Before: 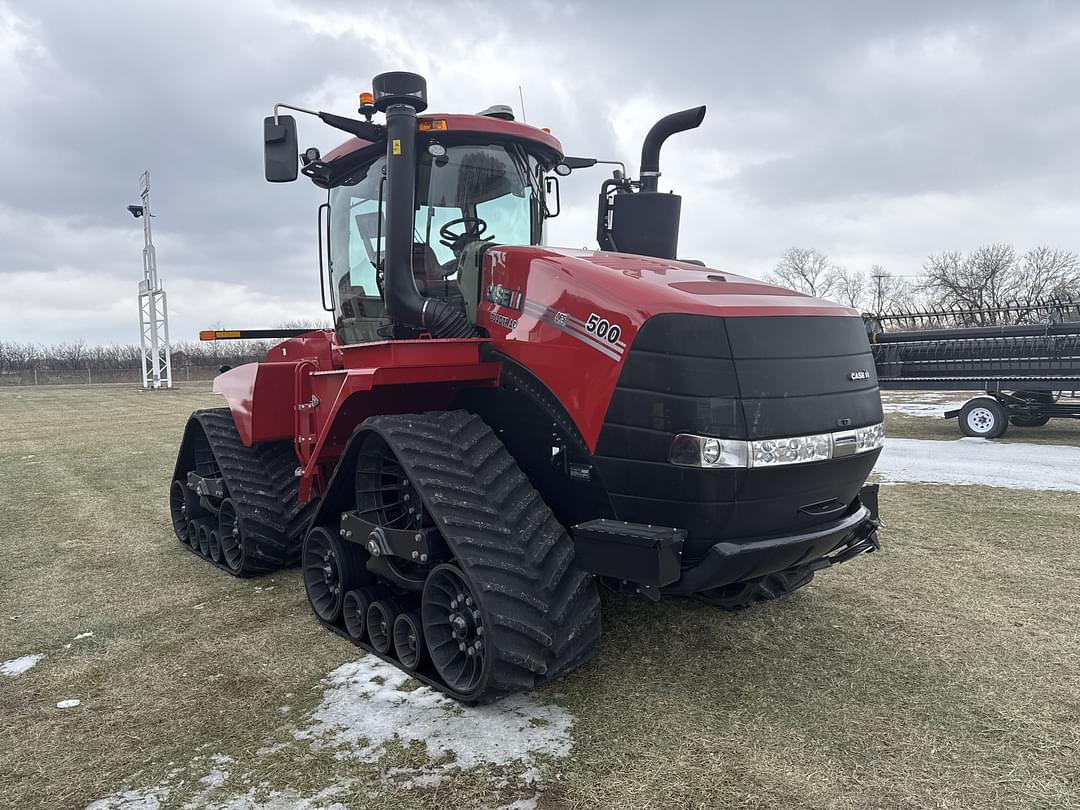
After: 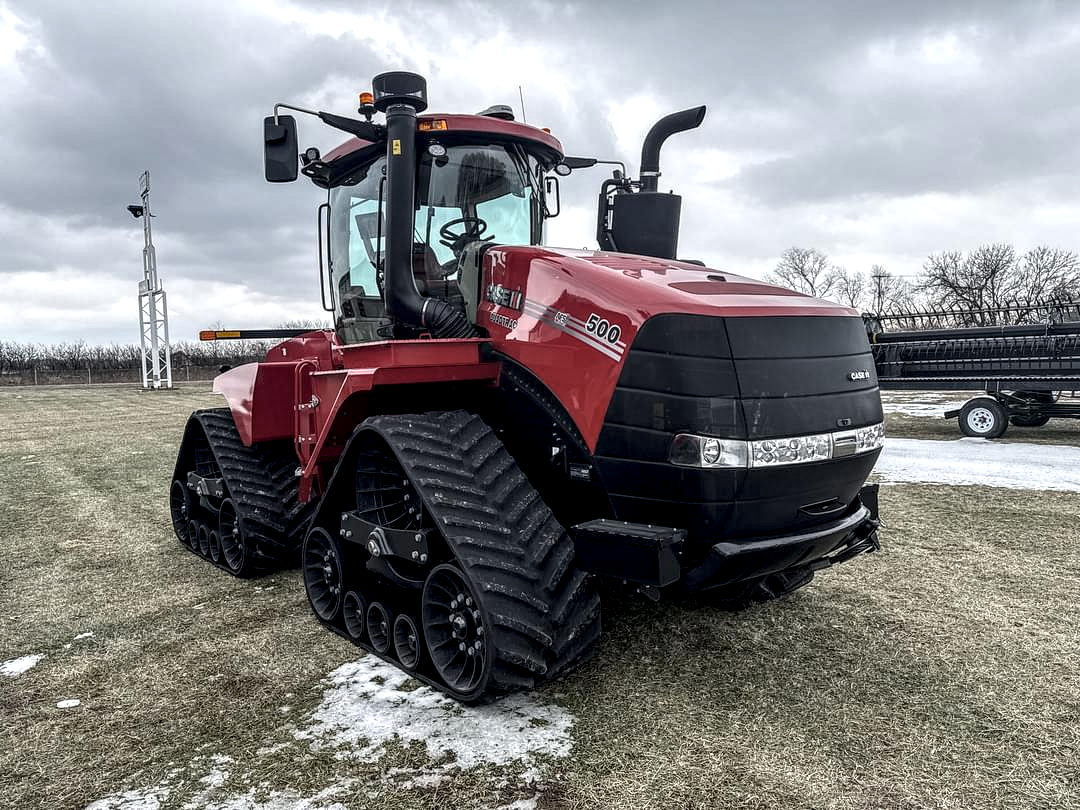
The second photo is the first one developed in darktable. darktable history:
local contrast: highlights 18%, detail 185%
contrast brightness saturation: contrast 0.105, saturation -0.17
